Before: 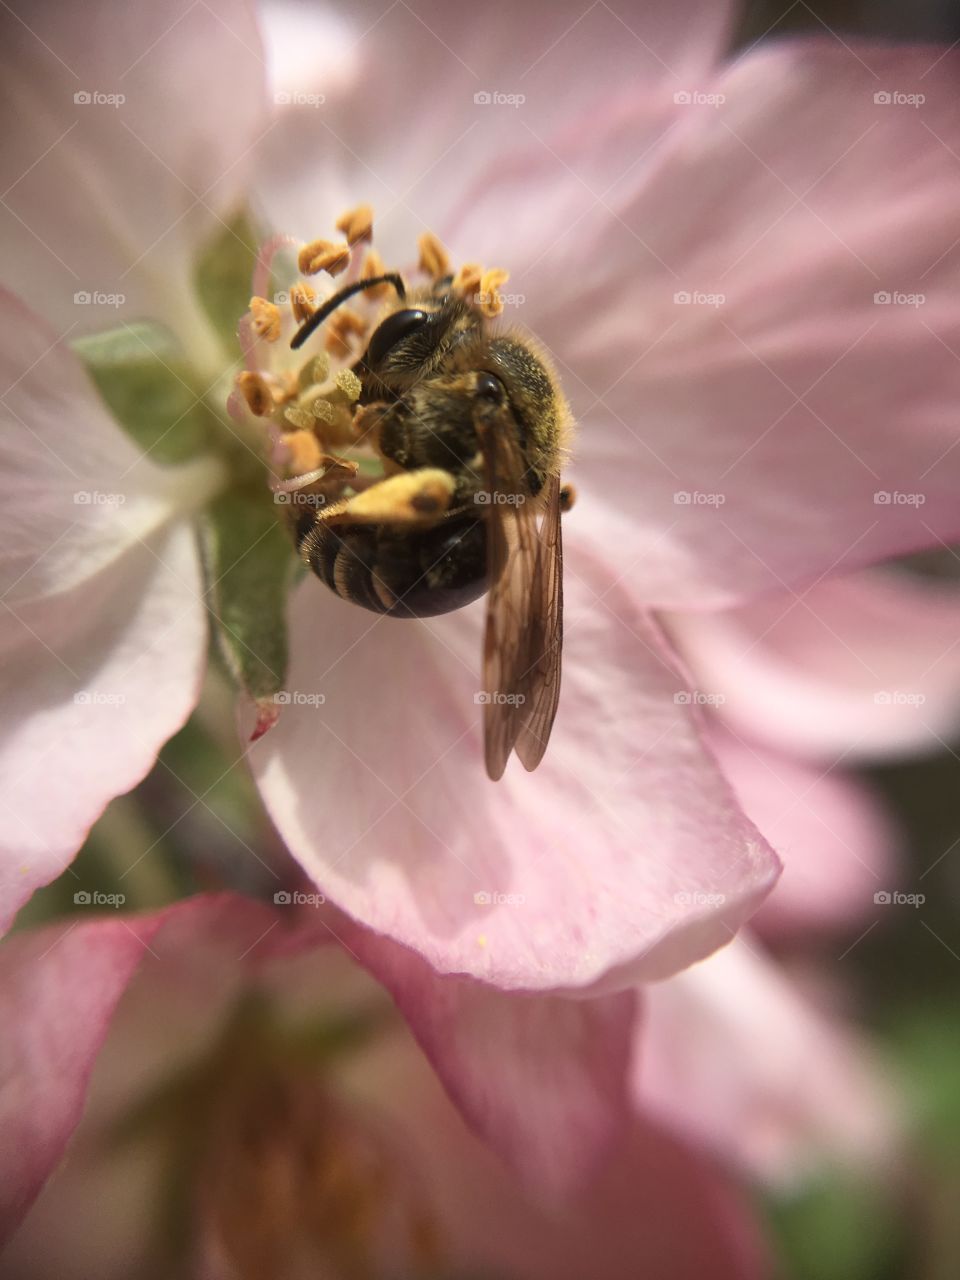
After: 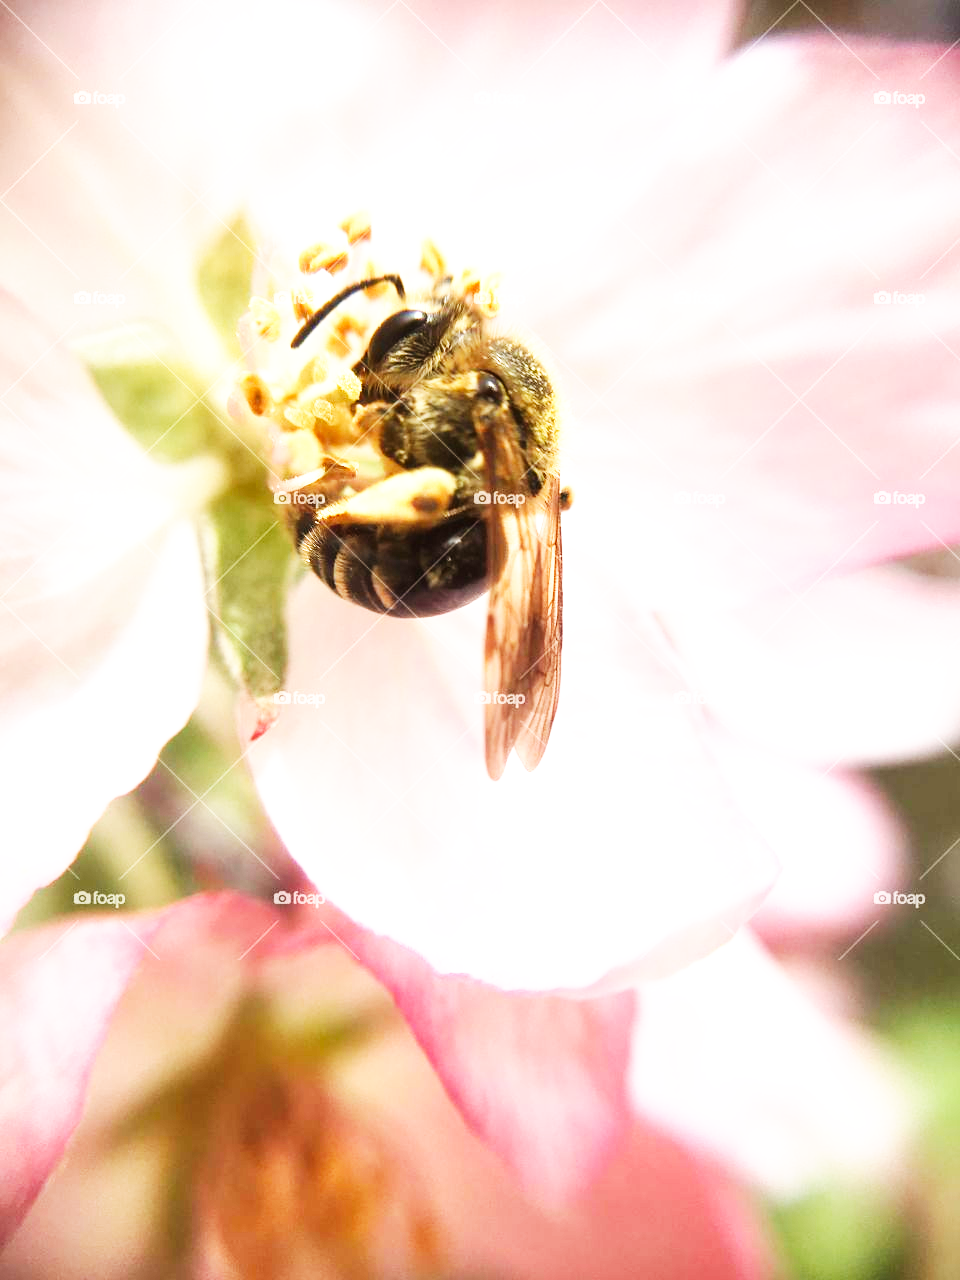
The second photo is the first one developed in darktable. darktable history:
exposure: black level correction 0, exposure 1.095 EV, compensate highlight preservation false
base curve: curves: ch0 [(0, 0) (0.007, 0.004) (0.027, 0.03) (0.046, 0.07) (0.207, 0.54) (0.442, 0.872) (0.673, 0.972) (1, 1)], preserve colors none
